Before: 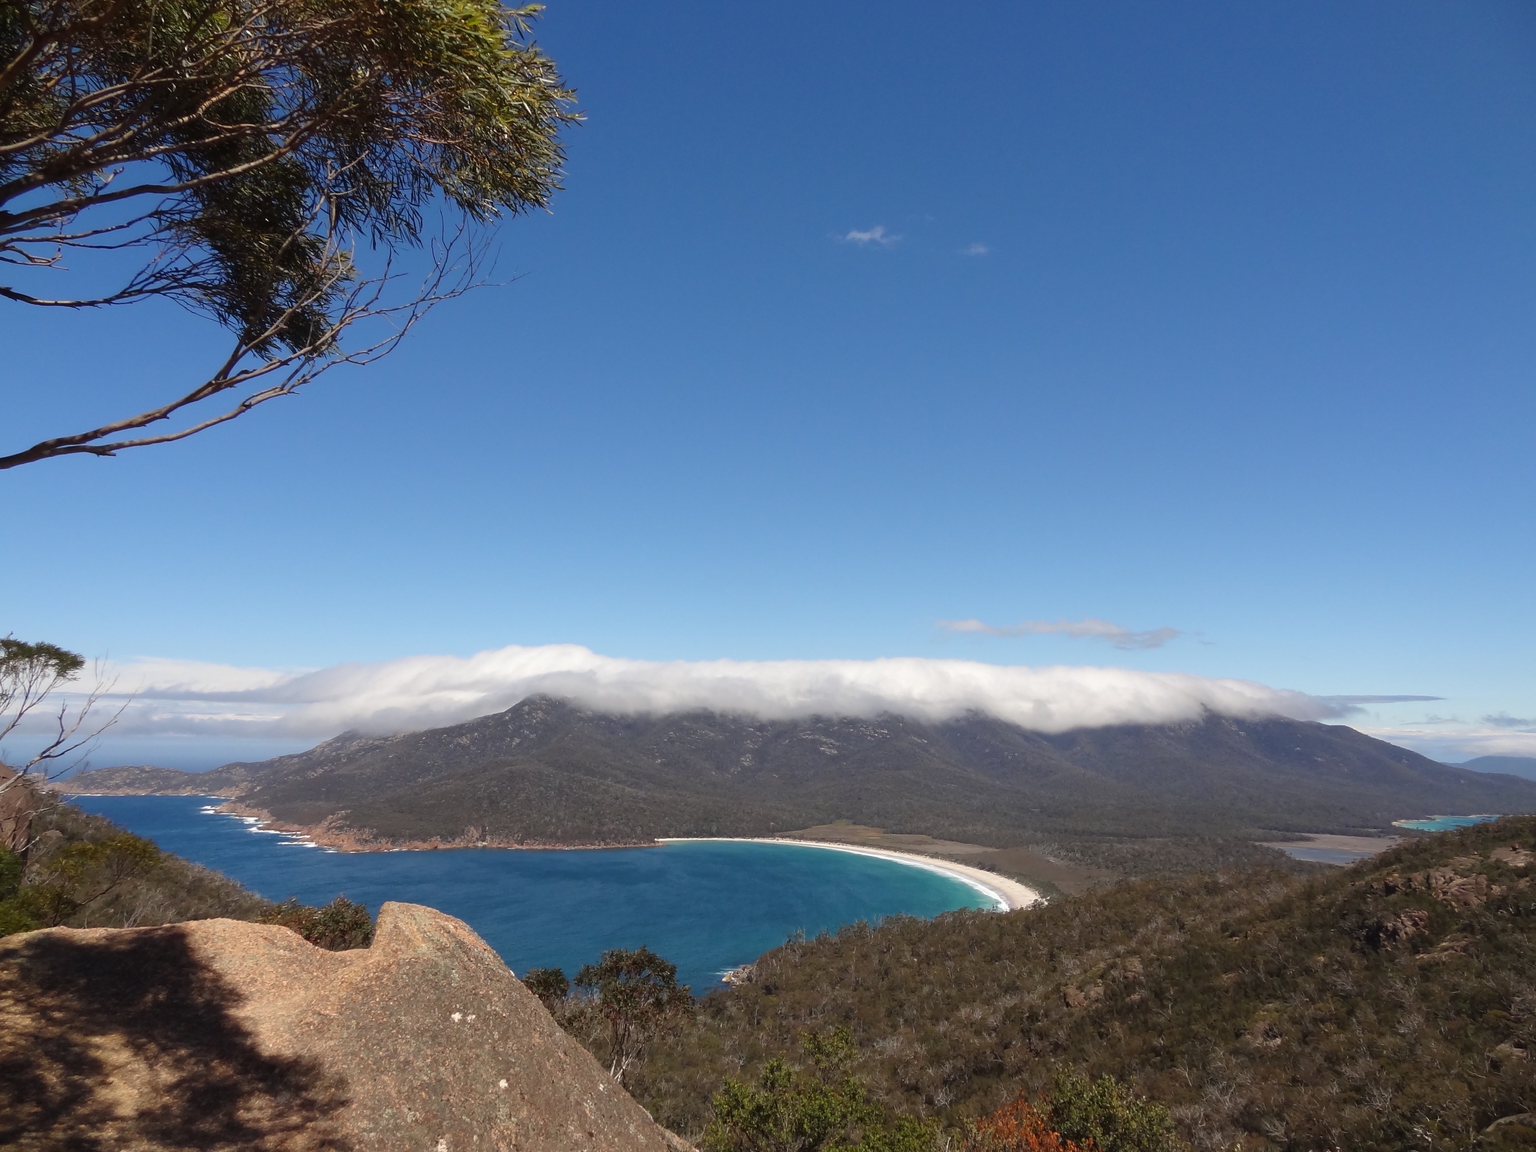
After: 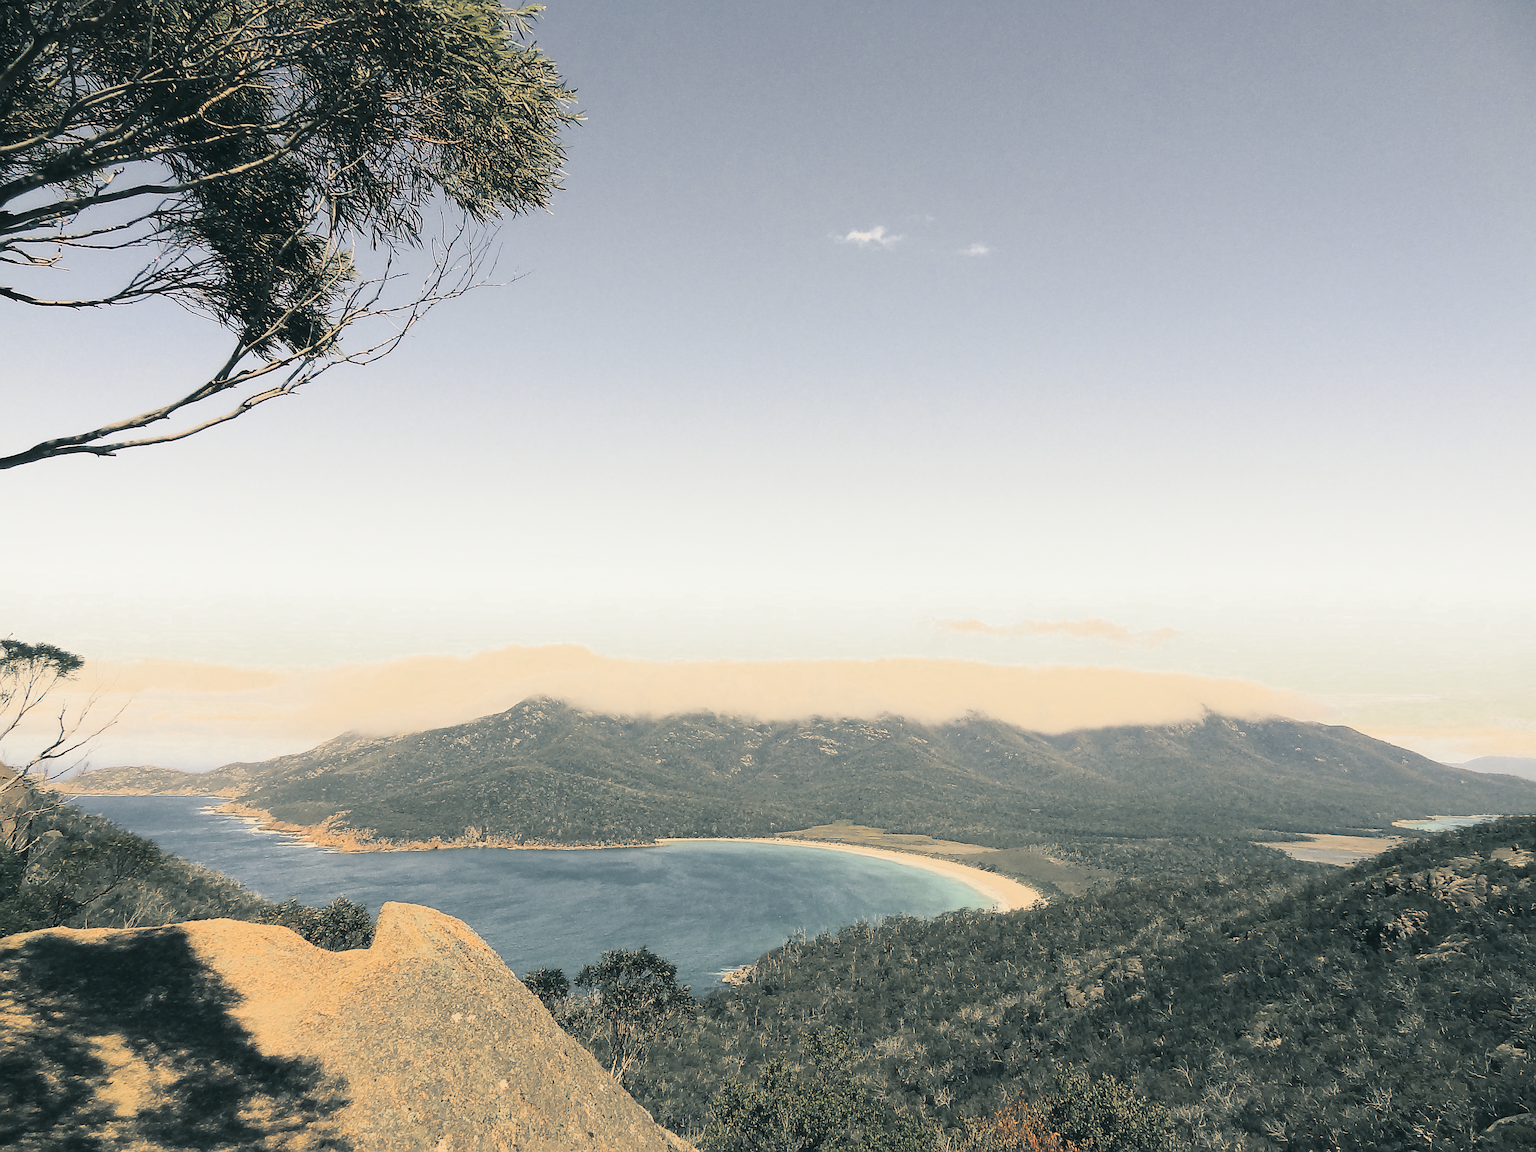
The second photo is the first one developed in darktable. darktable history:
sharpen: radius 1.4, amount 1.25, threshold 0.7
tone curve: curves: ch0 [(0, 0) (0.004, 0.001) (0.133, 0.112) (0.325, 0.362) (0.832, 0.893) (1, 1)], color space Lab, linked channels, preserve colors none
local contrast: mode bilateral grid, contrast 15, coarseness 36, detail 105%, midtone range 0.2
color zones: curves: ch0 [(0, 0.48) (0.209, 0.398) (0.305, 0.332) (0.429, 0.493) (0.571, 0.5) (0.714, 0.5) (0.857, 0.5) (1, 0.48)]; ch1 [(0, 0.736) (0.143, 0.625) (0.225, 0.371) (0.429, 0.256) (0.571, 0.241) (0.714, 0.213) (0.857, 0.48) (1, 0.736)]; ch2 [(0, 0.448) (0.143, 0.498) (0.286, 0.5) (0.429, 0.5) (0.571, 0.5) (0.714, 0.5) (0.857, 0.5) (1, 0.448)]
split-toning: shadows › hue 205.2°, shadows › saturation 0.29, highlights › hue 50.4°, highlights › saturation 0.38, balance -49.9
contrast brightness saturation: contrast 0.43, brightness 0.56, saturation -0.19
color correction: highlights a* 5.3, highlights b* 24.26, shadows a* -15.58, shadows b* 4.02
